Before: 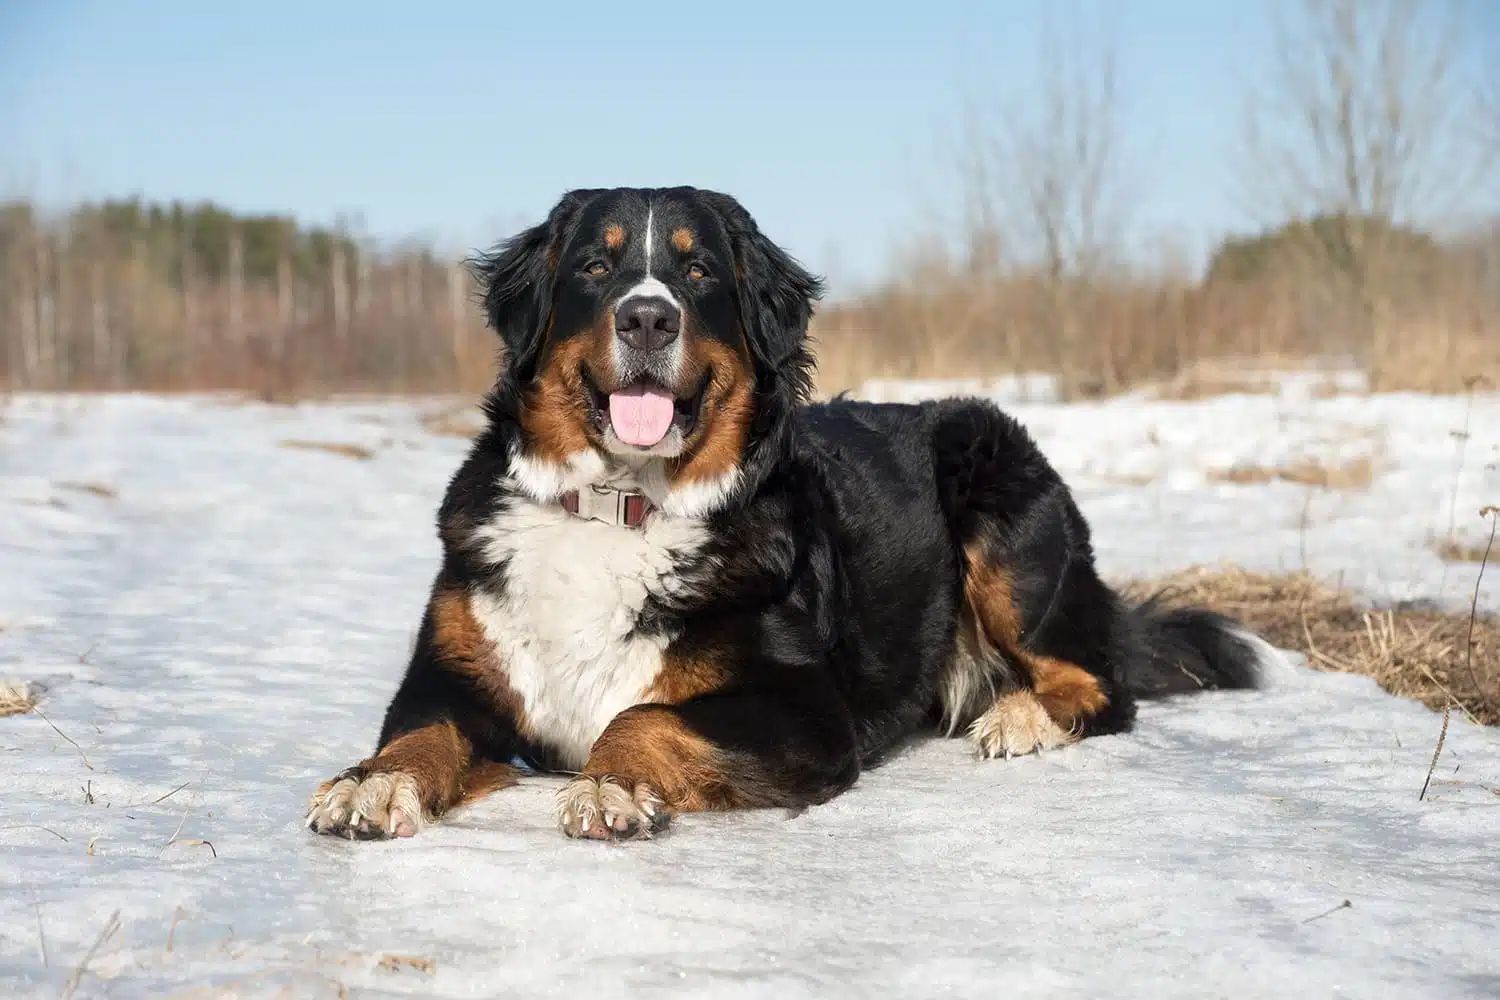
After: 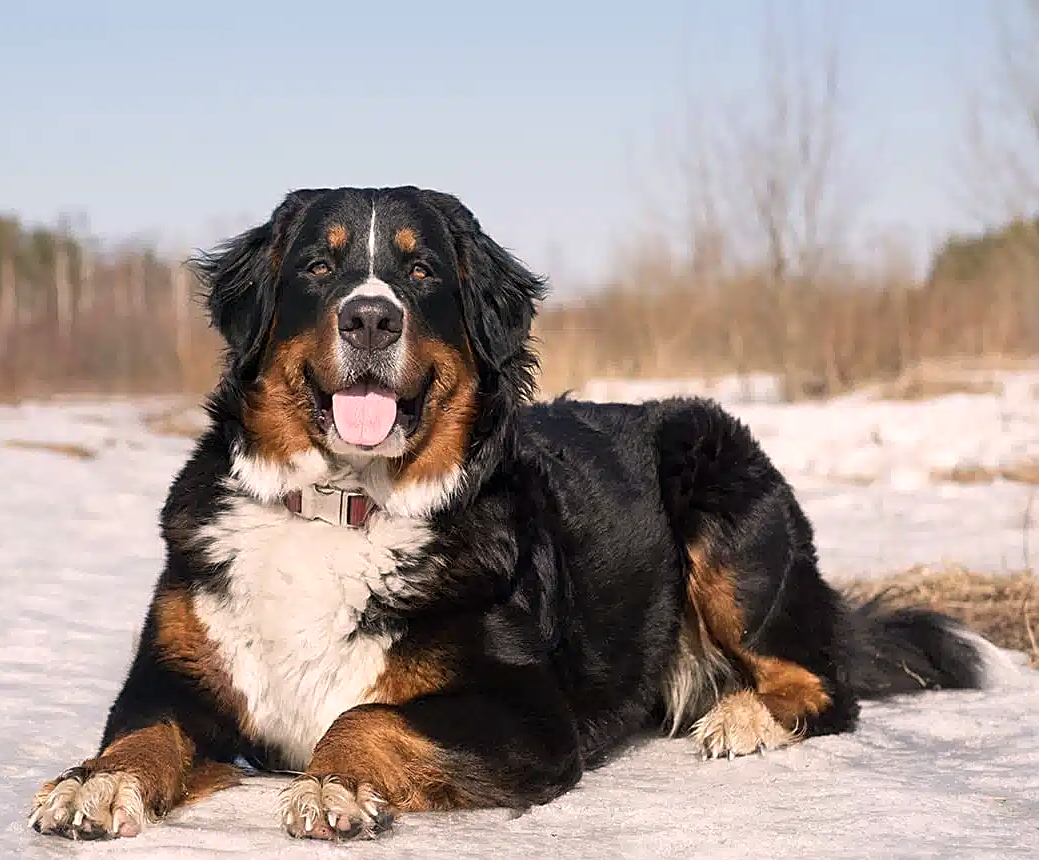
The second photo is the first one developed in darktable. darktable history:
color correction: highlights a* 7.34, highlights b* 4.37
crop: left 18.479%, right 12.2%, bottom 13.971%
sharpen: on, module defaults
